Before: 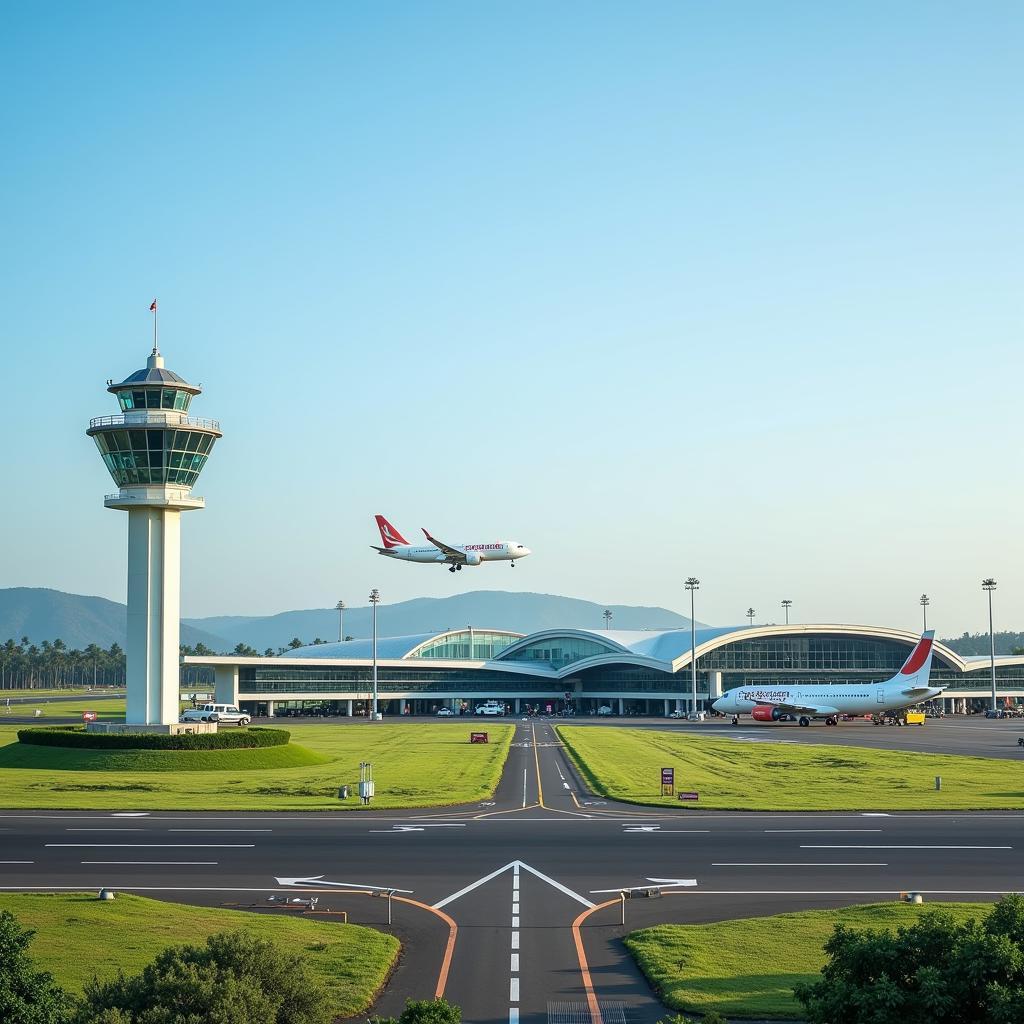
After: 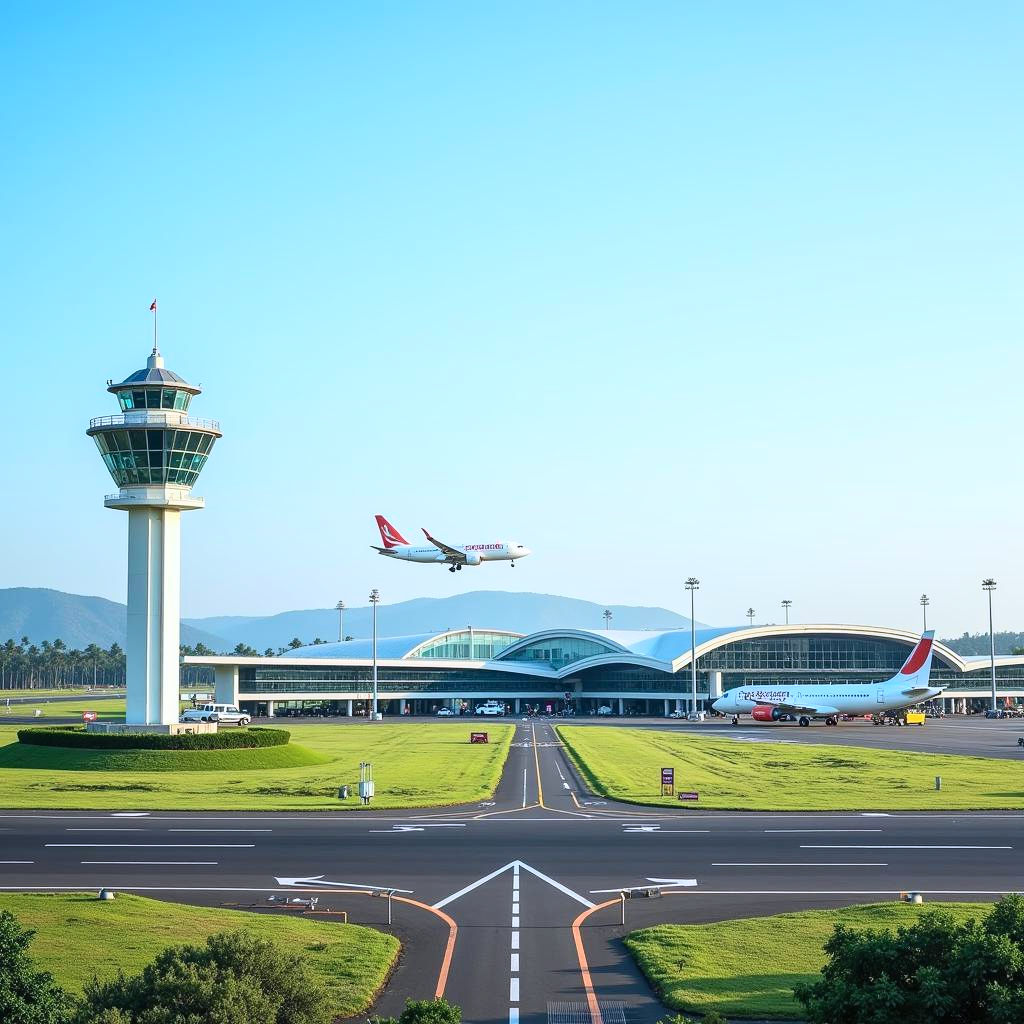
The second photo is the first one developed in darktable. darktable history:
color calibration: illuminant as shot in camera, x 0.358, y 0.373, temperature 4628.91 K
contrast brightness saturation: contrast 0.2, brightness 0.15, saturation 0.14
